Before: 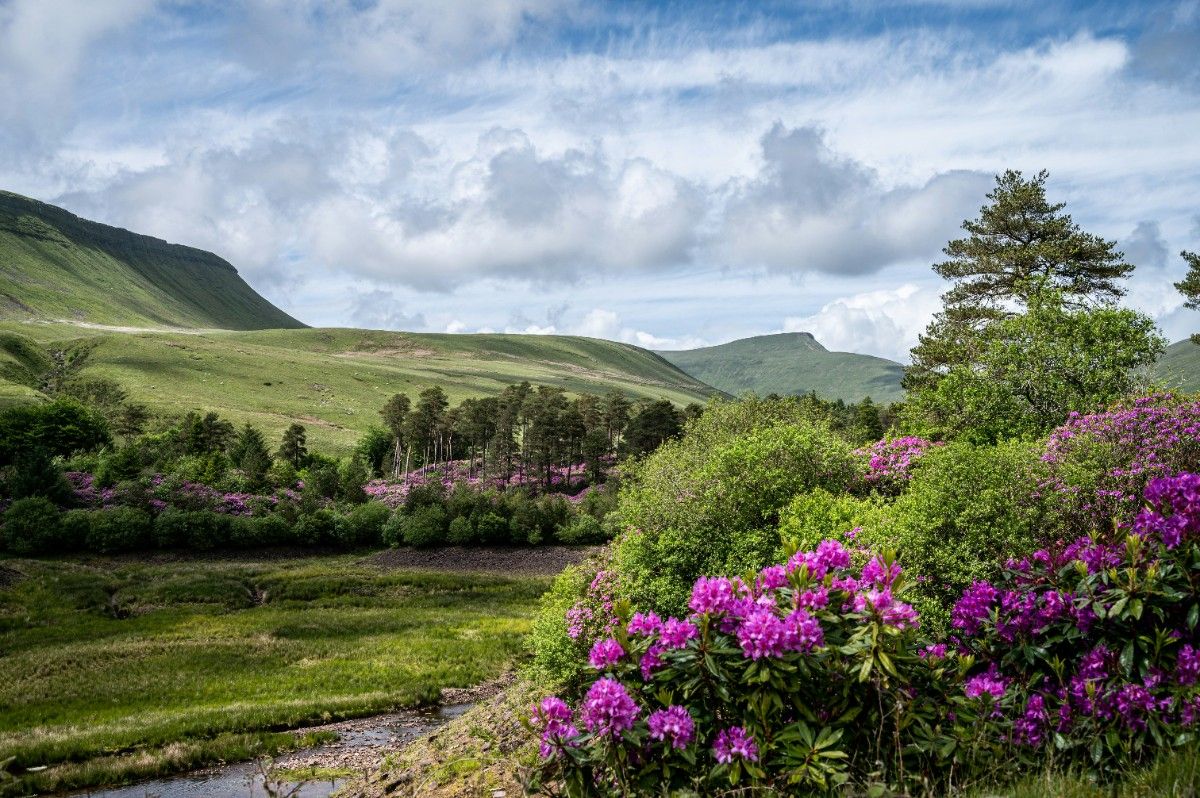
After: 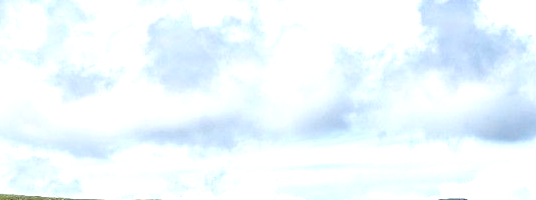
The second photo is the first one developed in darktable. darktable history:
tone curve: curves: ch0 [(0, 0) (0.003, 0.003) (0.011, 0.011) (0.025, 0.025) (0.044, 0.045) (0.069, 0.07) (0.1, 0.1) (0.136, 0.137) (0.177, 0.179) (0.224, 0.226) (0.277, 0.279) (0.335, 0.338) (0.399, 0.402) (0.468, 0.472) (0.543, 0.547) (0.623, 0.628) (0.709, 0.715) (0.801, 0.807) (0.898, 0.902) (1, 1)], preserve colors none
crop: left 28.64%, top 16.832%, right 26.637%, bottom 58.055%
color balance rgb: linear chroma grading › global chroma 10%, perceptual saturation grading › global saturation 5%, perceptual brilliance grading › global brilliance 4%, global vibrance 7%, saturation formula JzAzBz (2021)
tone equalizer: -8 EV -0.75 EV, -7 EV -0.7 EV, -6 EV -0.6 EV, -5 EV -0.4 EV, -3 EV 0.4 EV, -2 EV 0.6 EV, -1 EV 0.7 EV, +0 EV 0.75 EV, edges refinement/feathering 500, mask exposure compensation -1.57 EV, preserve details no
